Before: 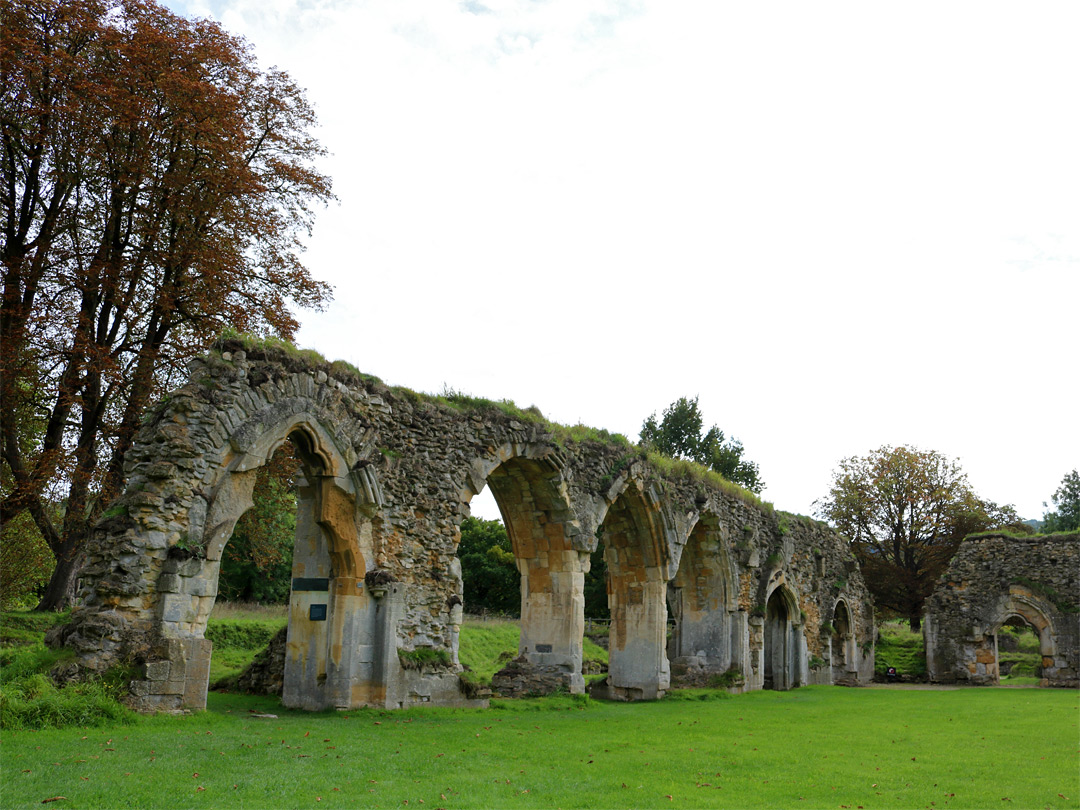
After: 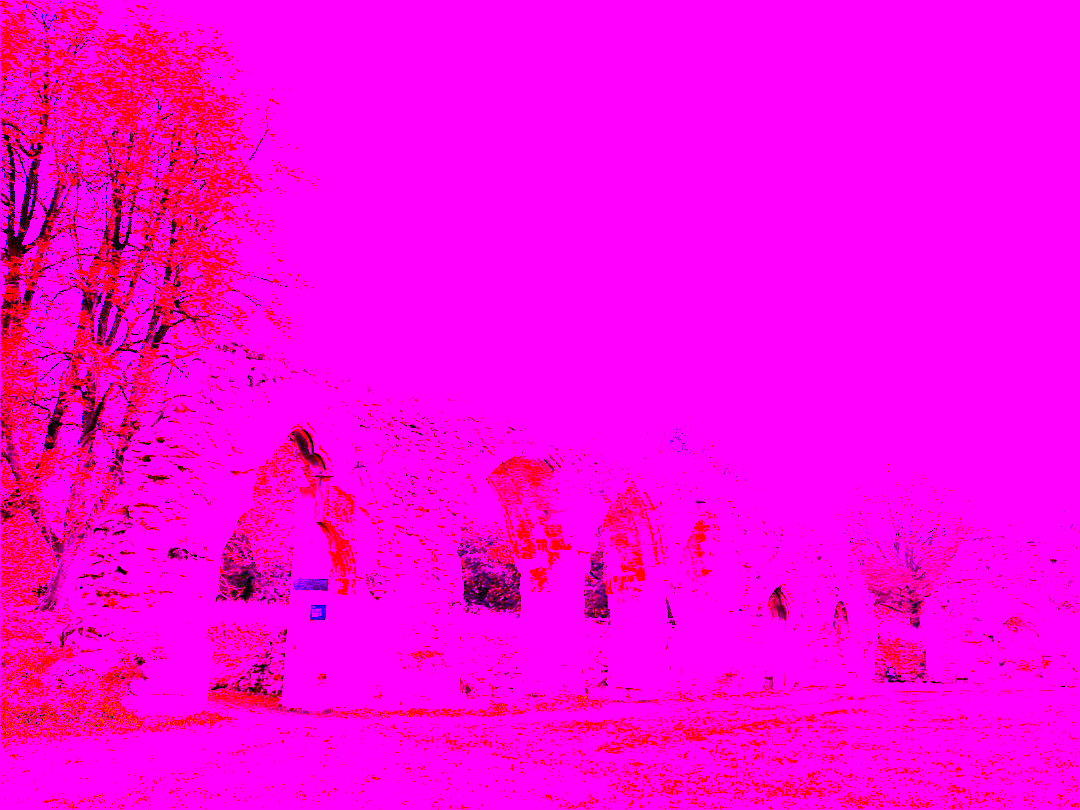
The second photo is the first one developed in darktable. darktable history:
white balance: red 8, blue 8
exposure: exposure 0.496 EV, compensate highlight preservation false
color balance rgb: linear chroma grading › shadows 10%, linear chroma grading › highlights 10%, linear chroma grading › global chroma 15%, linear chroma grading › mid-tones 15%, perceptual saturation grading › global saturation 40%, perceptual saturation grading › highlights -25%, perceptual saturation grading › mid-tones 35%, perceptual saturation grading › shadows 35%, perceptual brilliance grading › global brilliance 11.29%, global vibrance 11.29%
